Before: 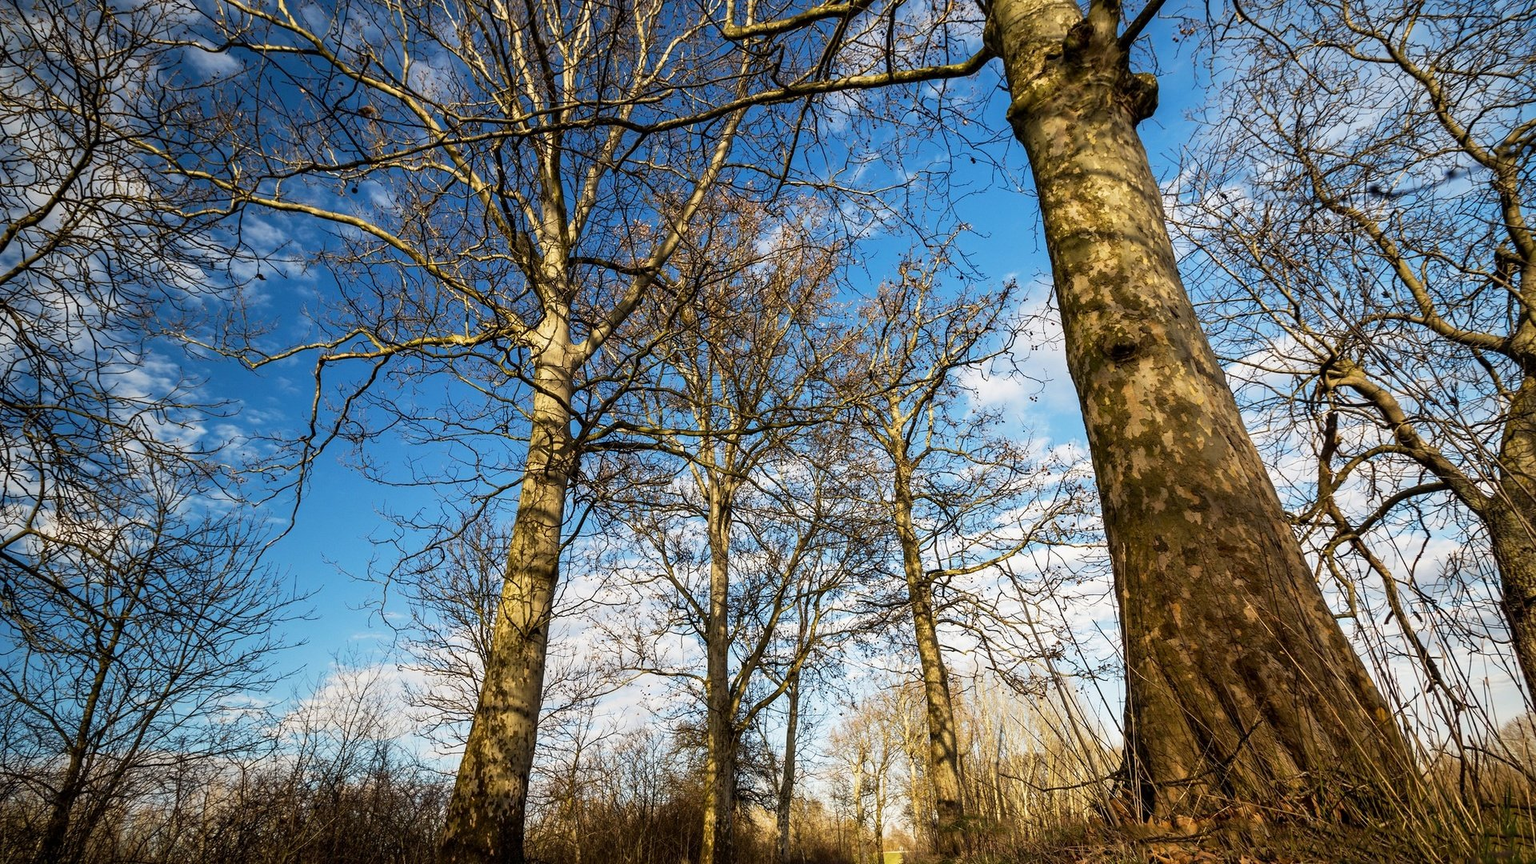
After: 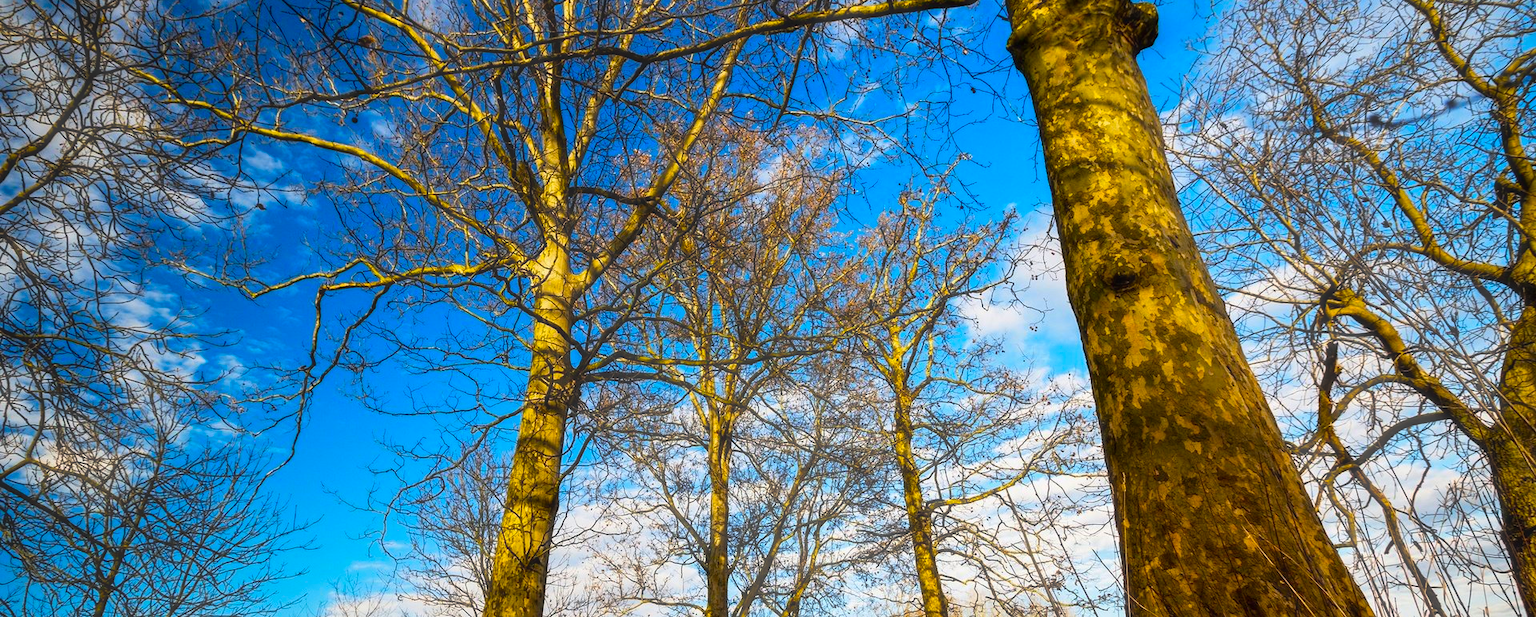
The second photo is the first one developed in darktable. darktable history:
crop and rotate: top 8.212%, bottom 20.279%
haze removal: strength -0.102, compatibility mode true, adaptive false
color balance rgb: linear chroma grading › global chroma 42.272%, perceptual saturation grading › global saturation 30.55%
